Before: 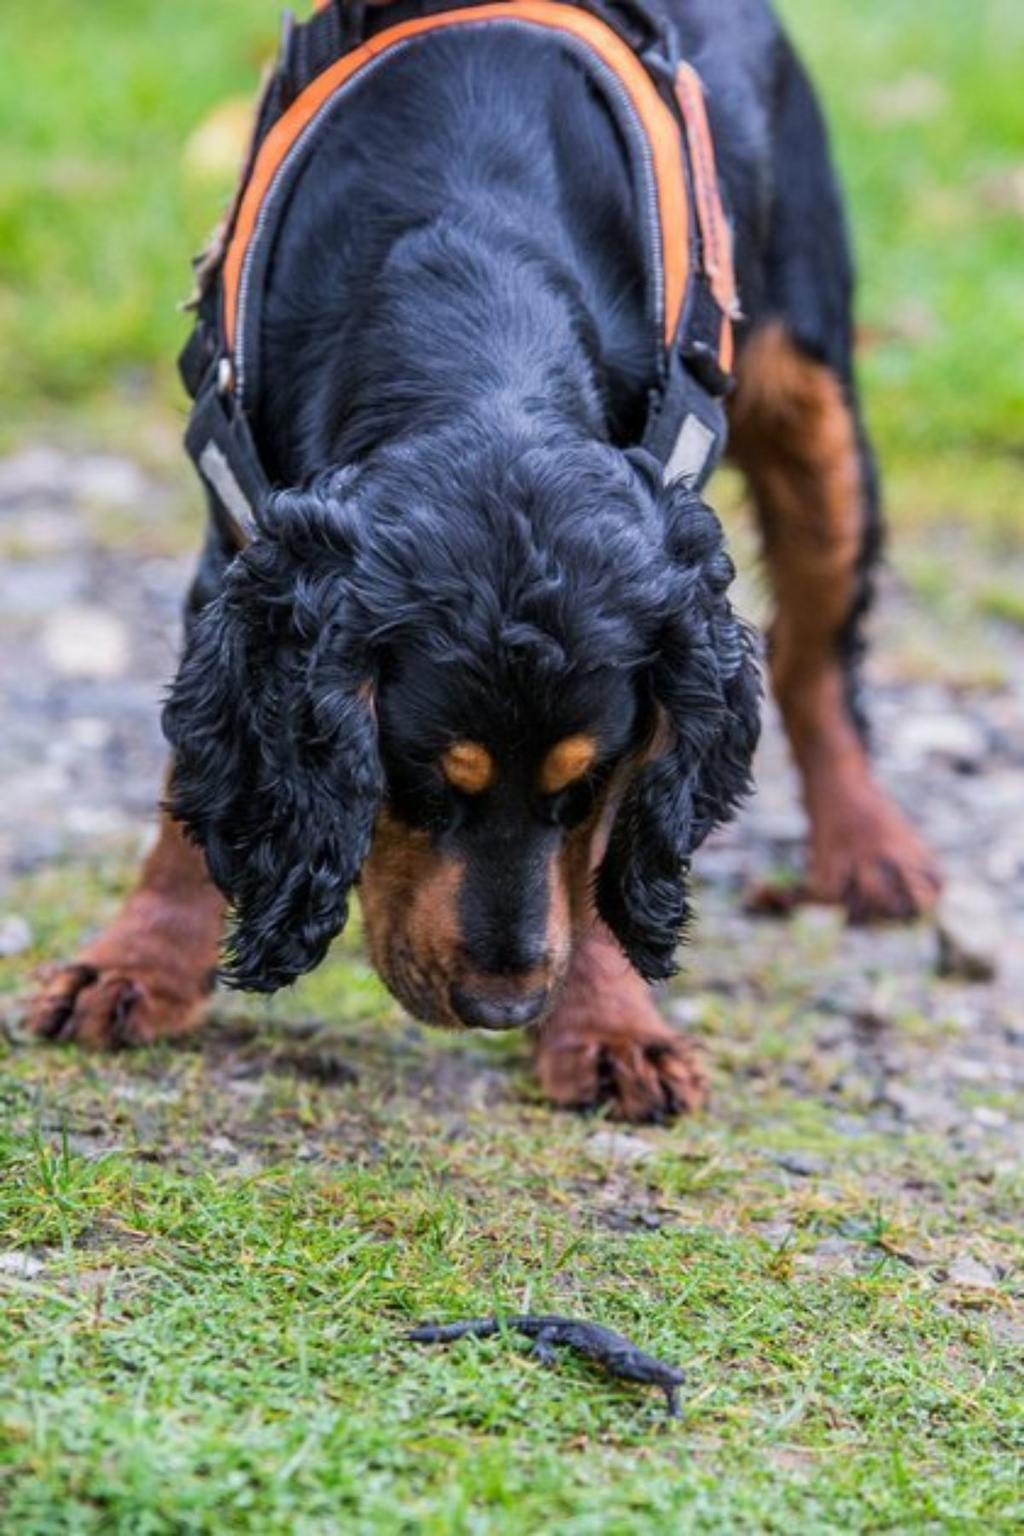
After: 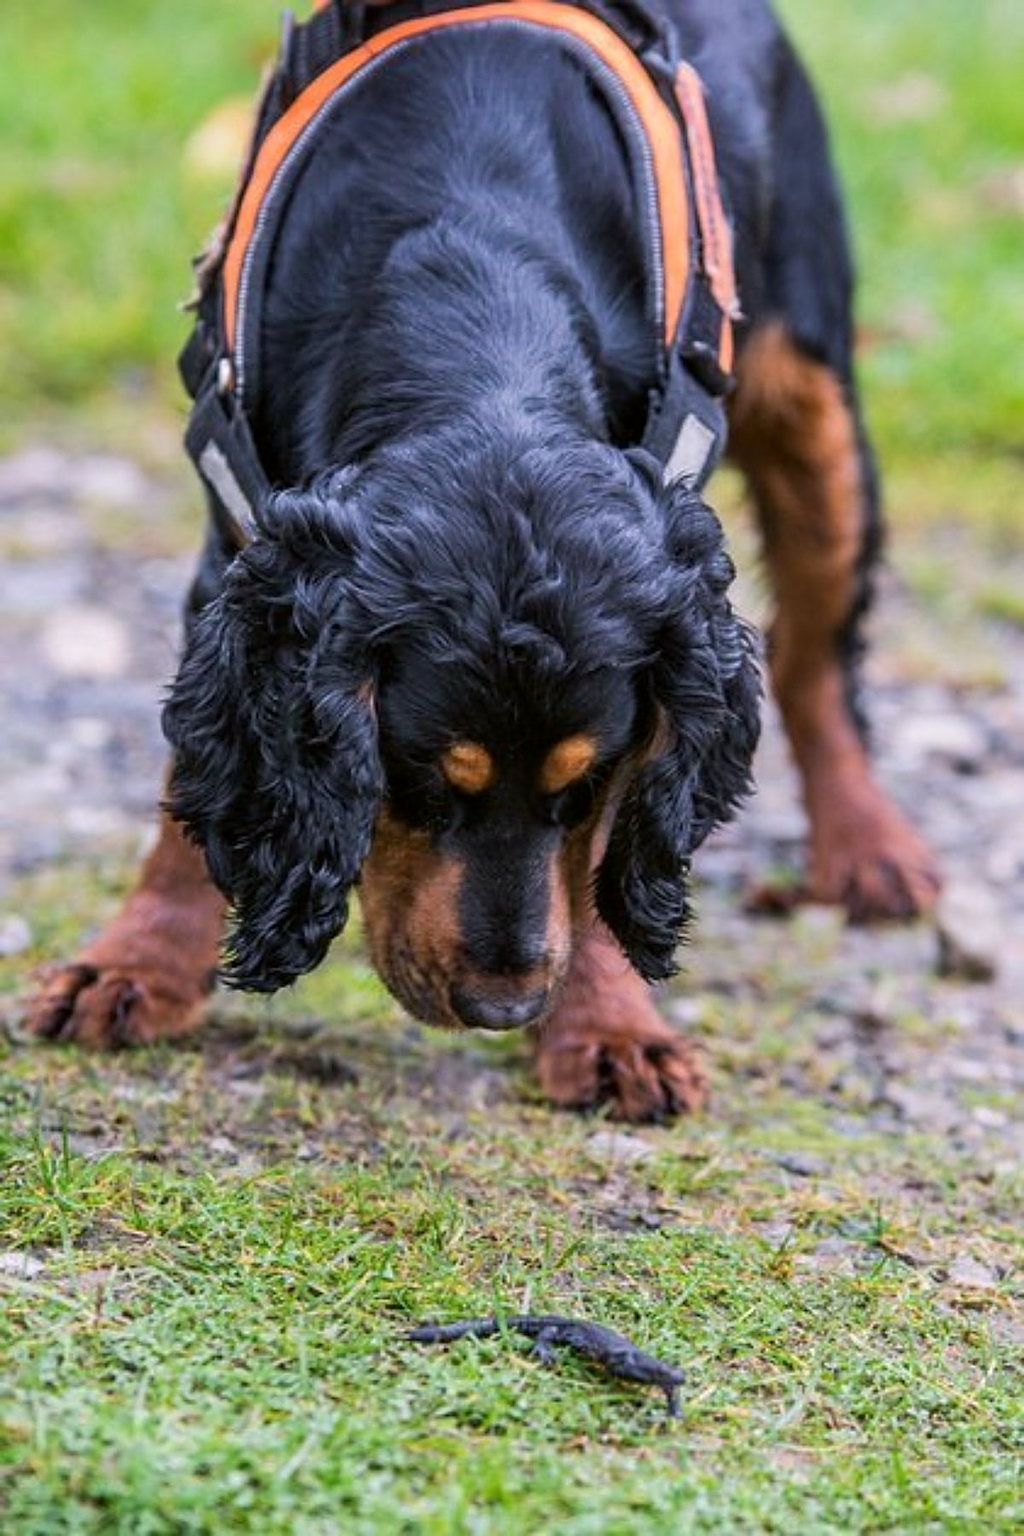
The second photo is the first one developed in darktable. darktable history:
color correction: highlights a* 3.12, highlights b* -1.55, shadows a* -0.101, shadows b* 2.52, saturation 0.98
white balance: emerald 1
sharpen: on, module defaults
